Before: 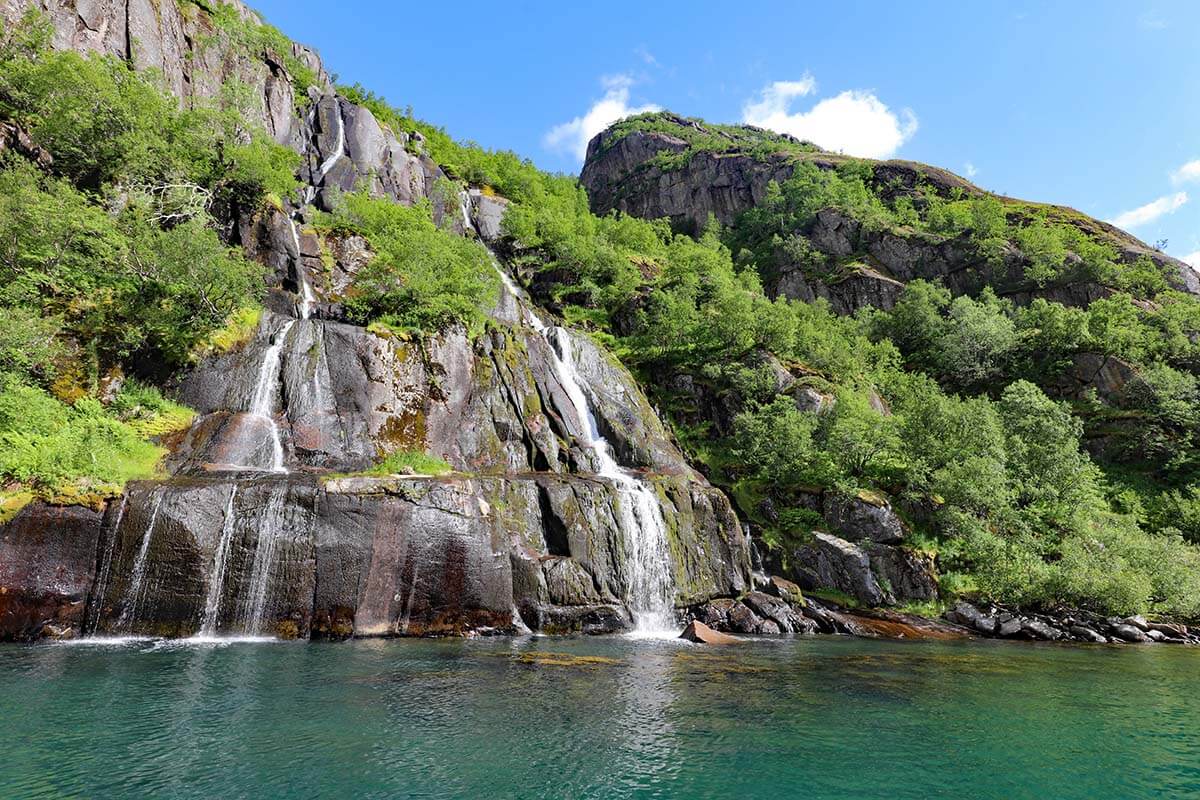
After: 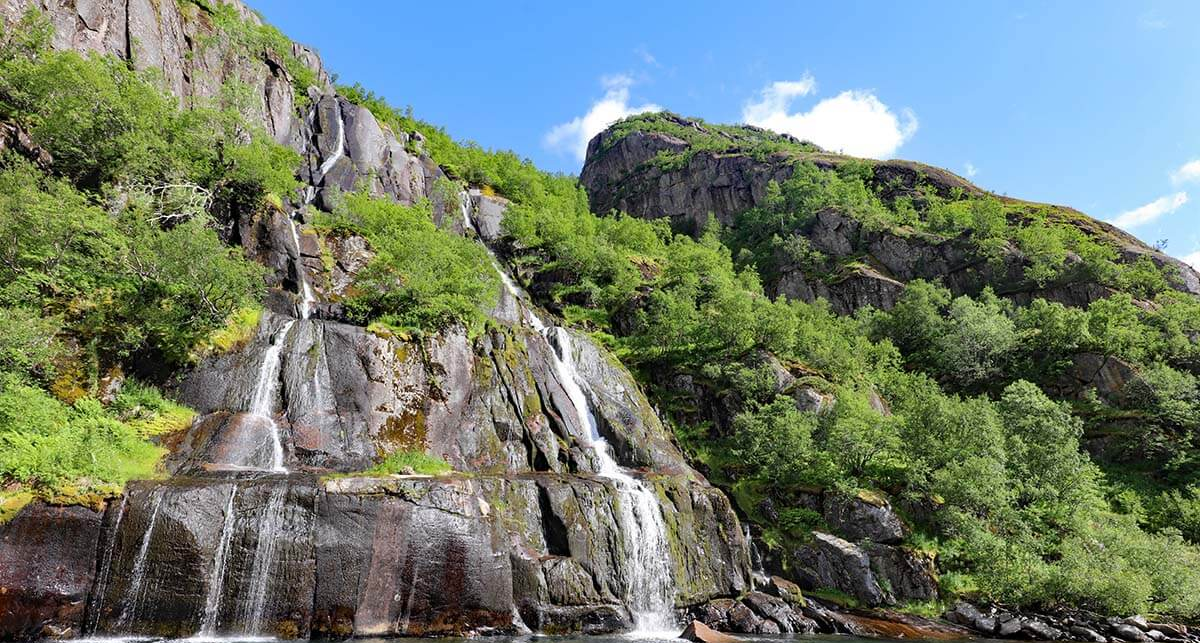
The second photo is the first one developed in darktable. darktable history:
crop: bottom 19.54%
